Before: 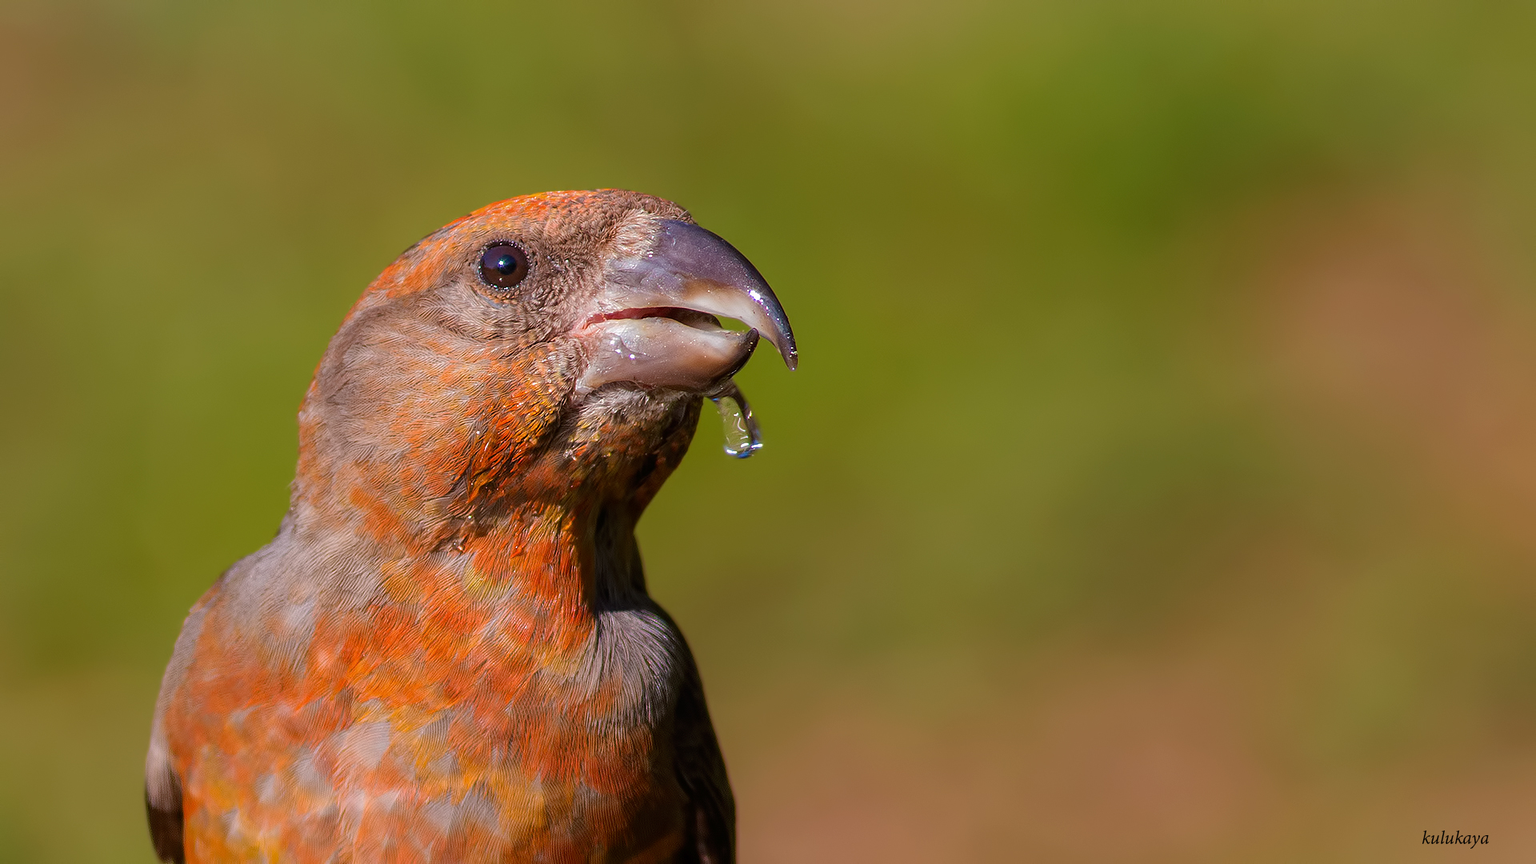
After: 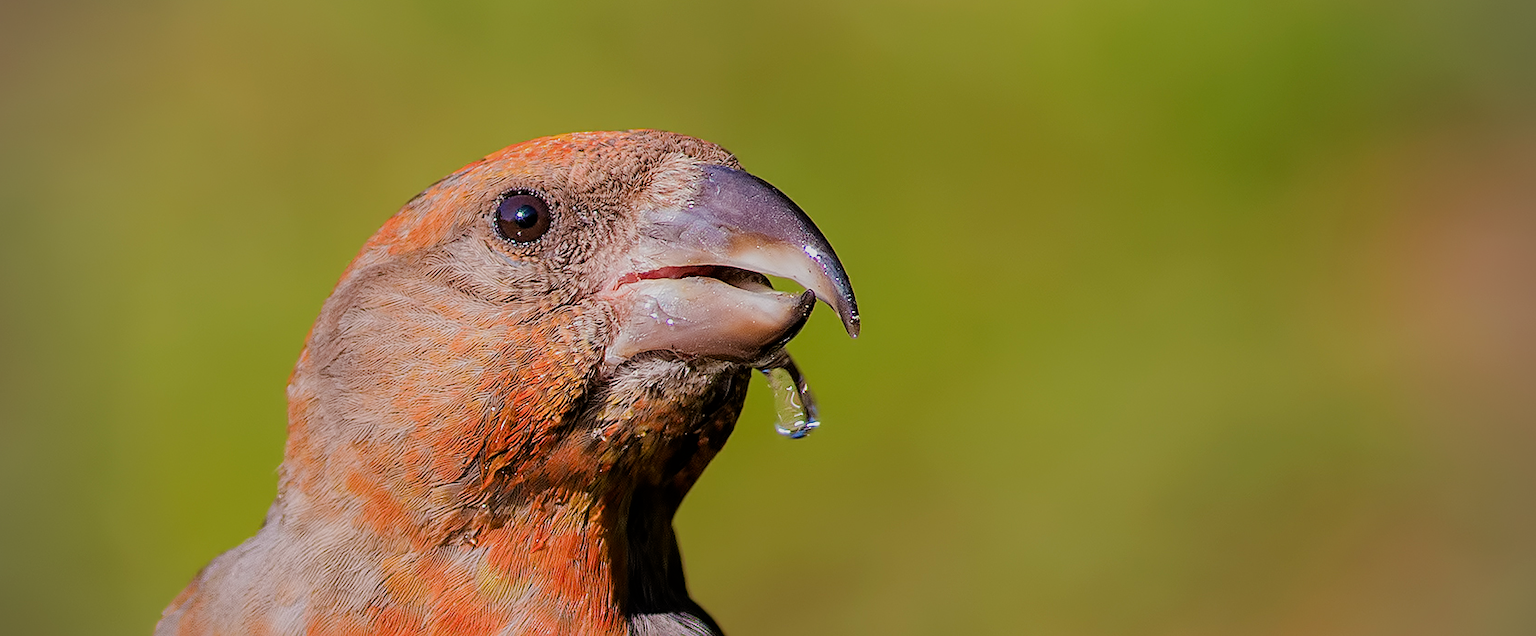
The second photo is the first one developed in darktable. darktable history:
crop: left 3.128%, top 8.839%, right 9.675%, bottom 26.835%
vignetting: on, module defaults
filmic rgb: black relative exposure -6.16 EV, white relative exposure 6.96 EV, hardness 2.24
sharpen: on, module defaults
exposure: black level correction 0.001, exposure 0.499 EV, compensate highlight preservation false
